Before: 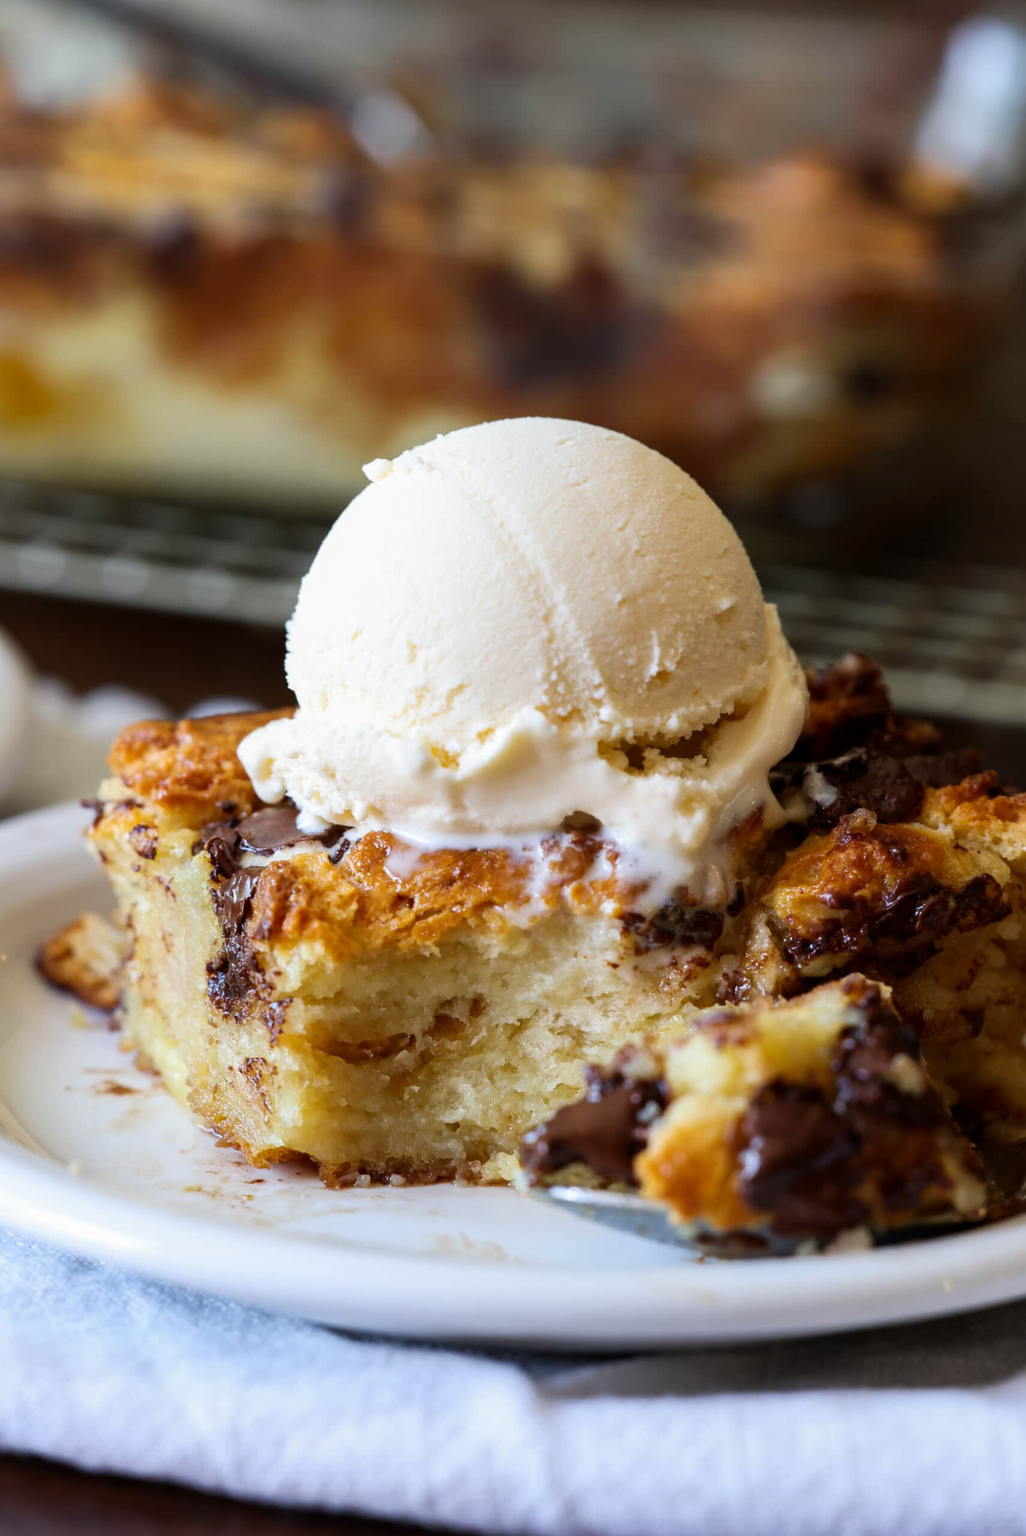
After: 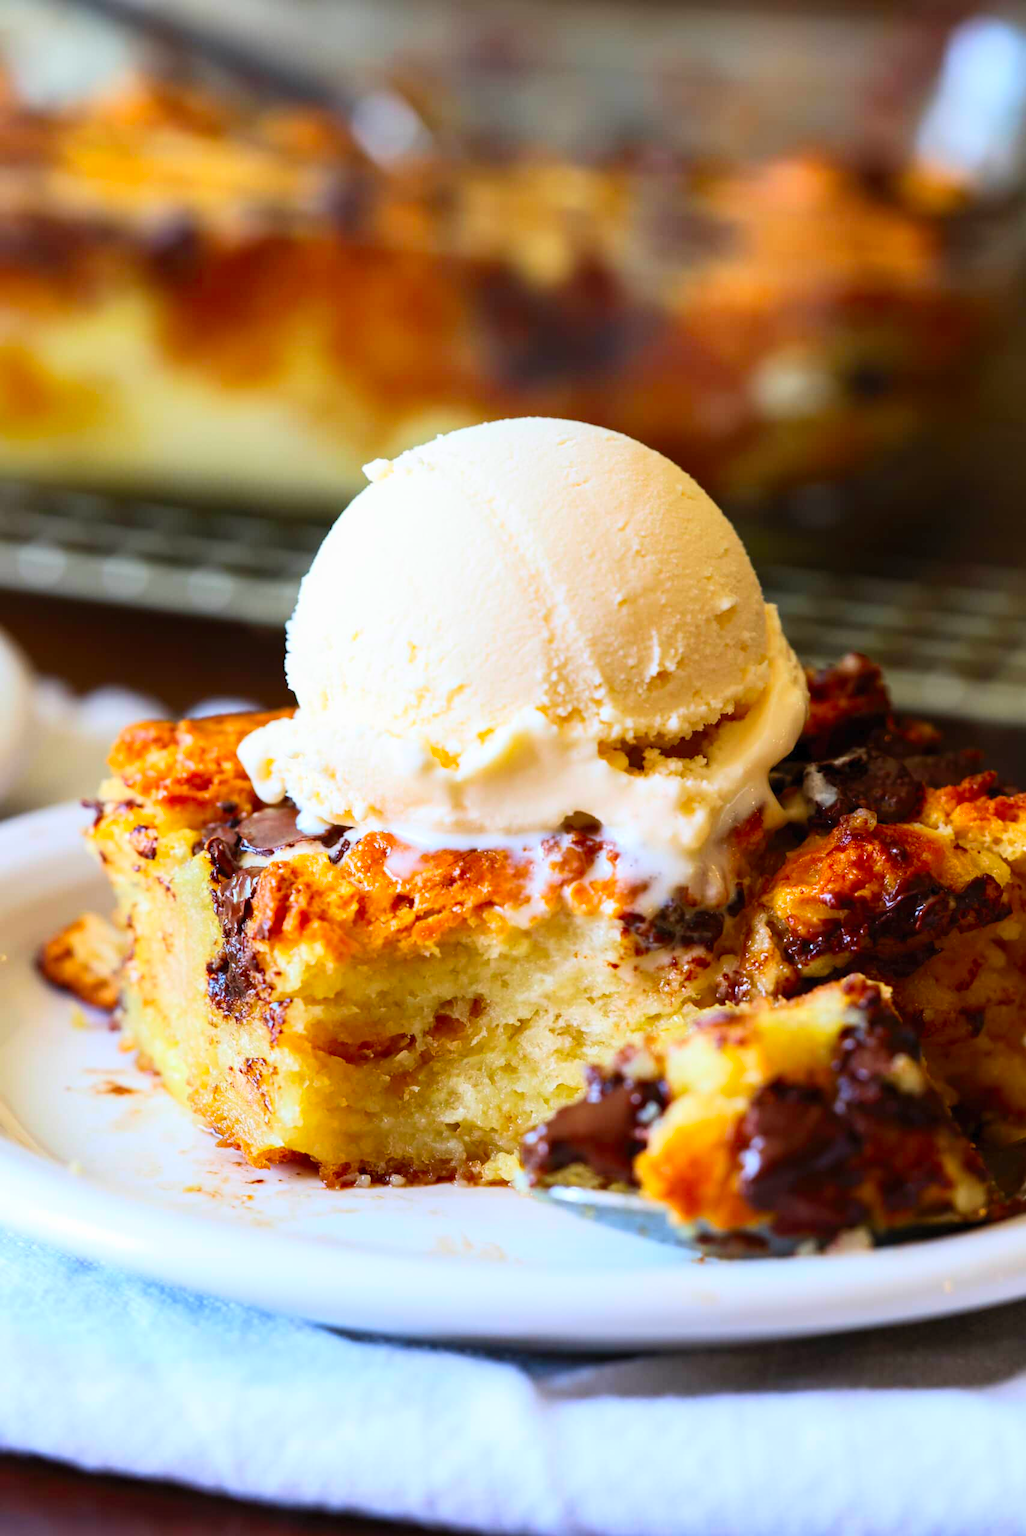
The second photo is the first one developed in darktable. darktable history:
contrast brightness saturation: contrast 0.204, brightness 0.198, saturation 0.796
